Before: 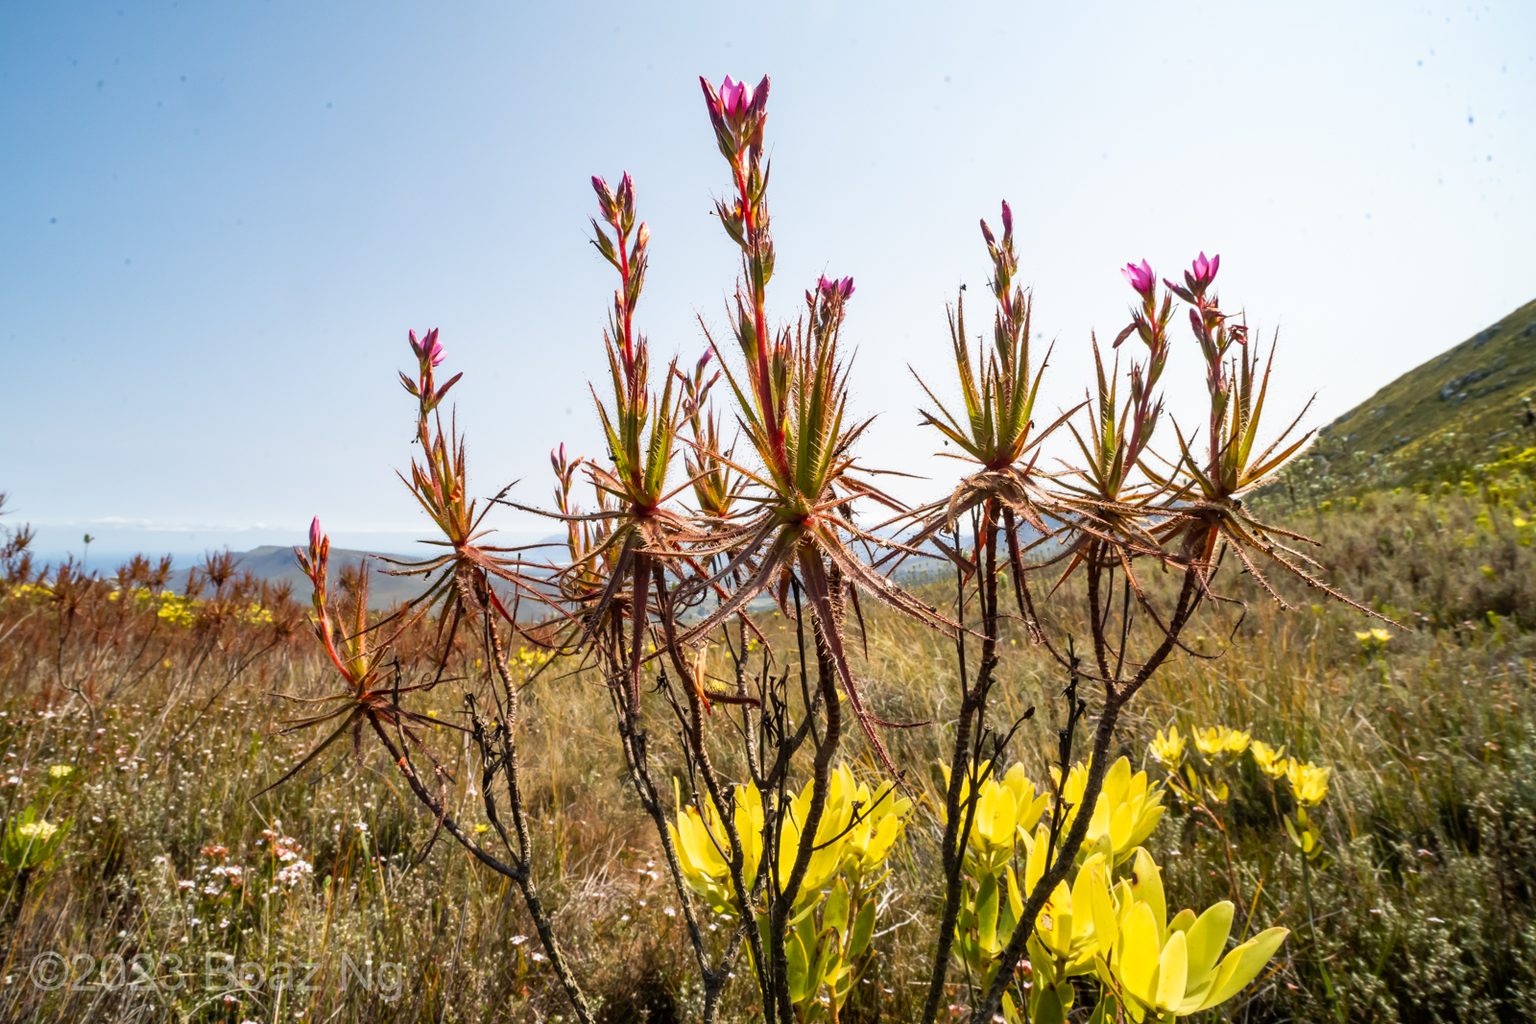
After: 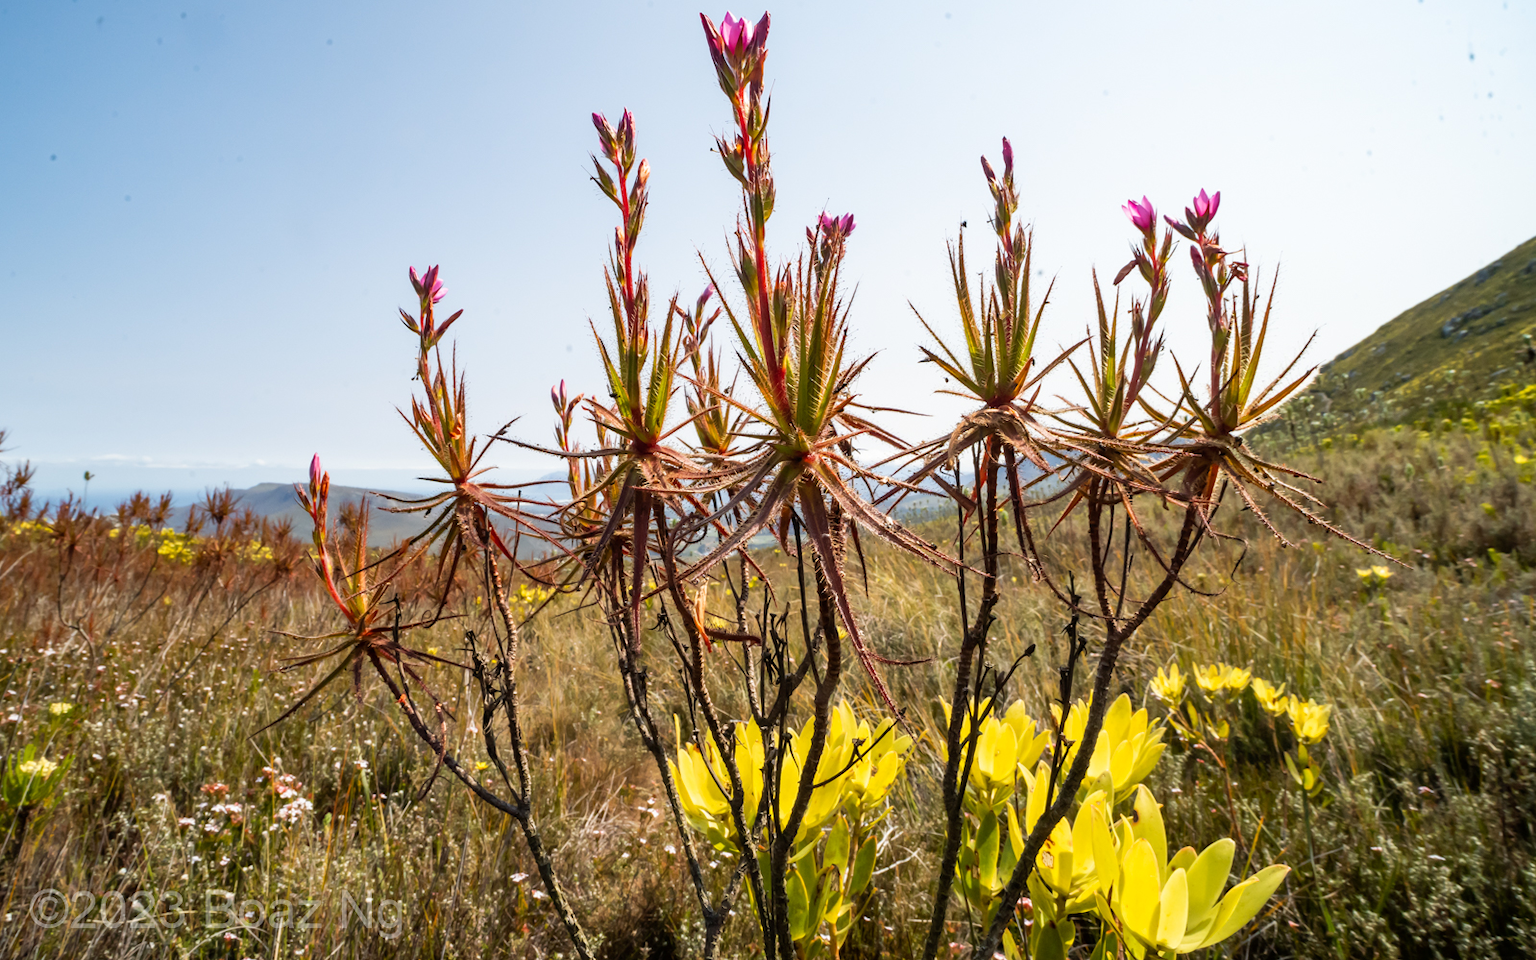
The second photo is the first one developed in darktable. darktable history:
crop and rotate: top 6.236%
